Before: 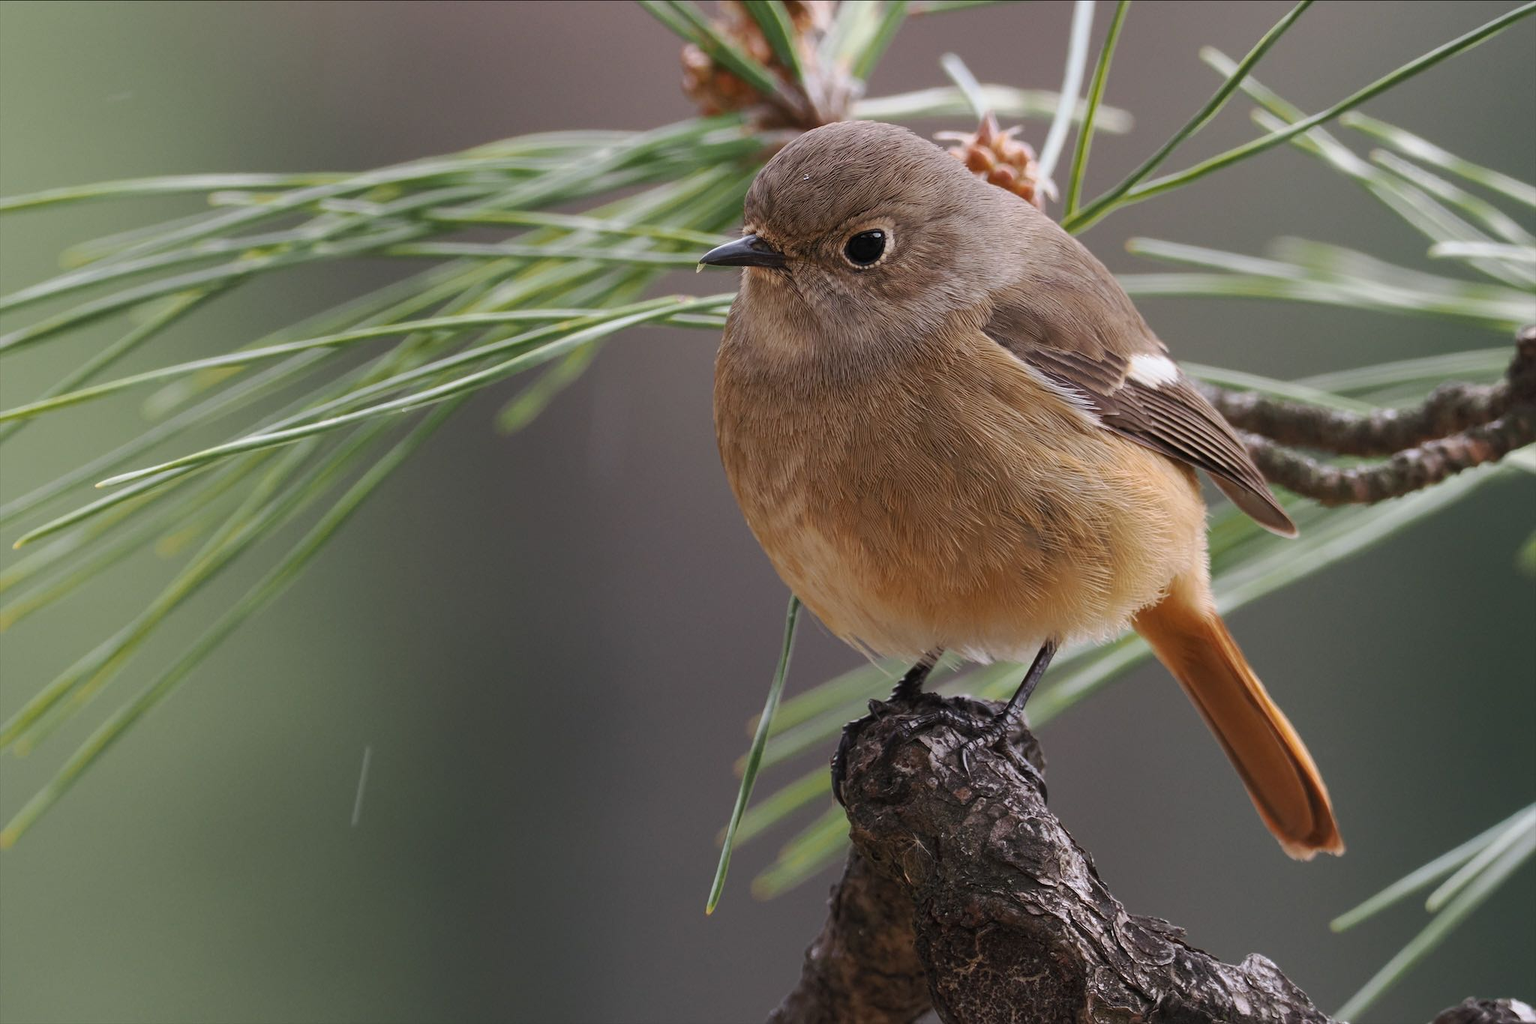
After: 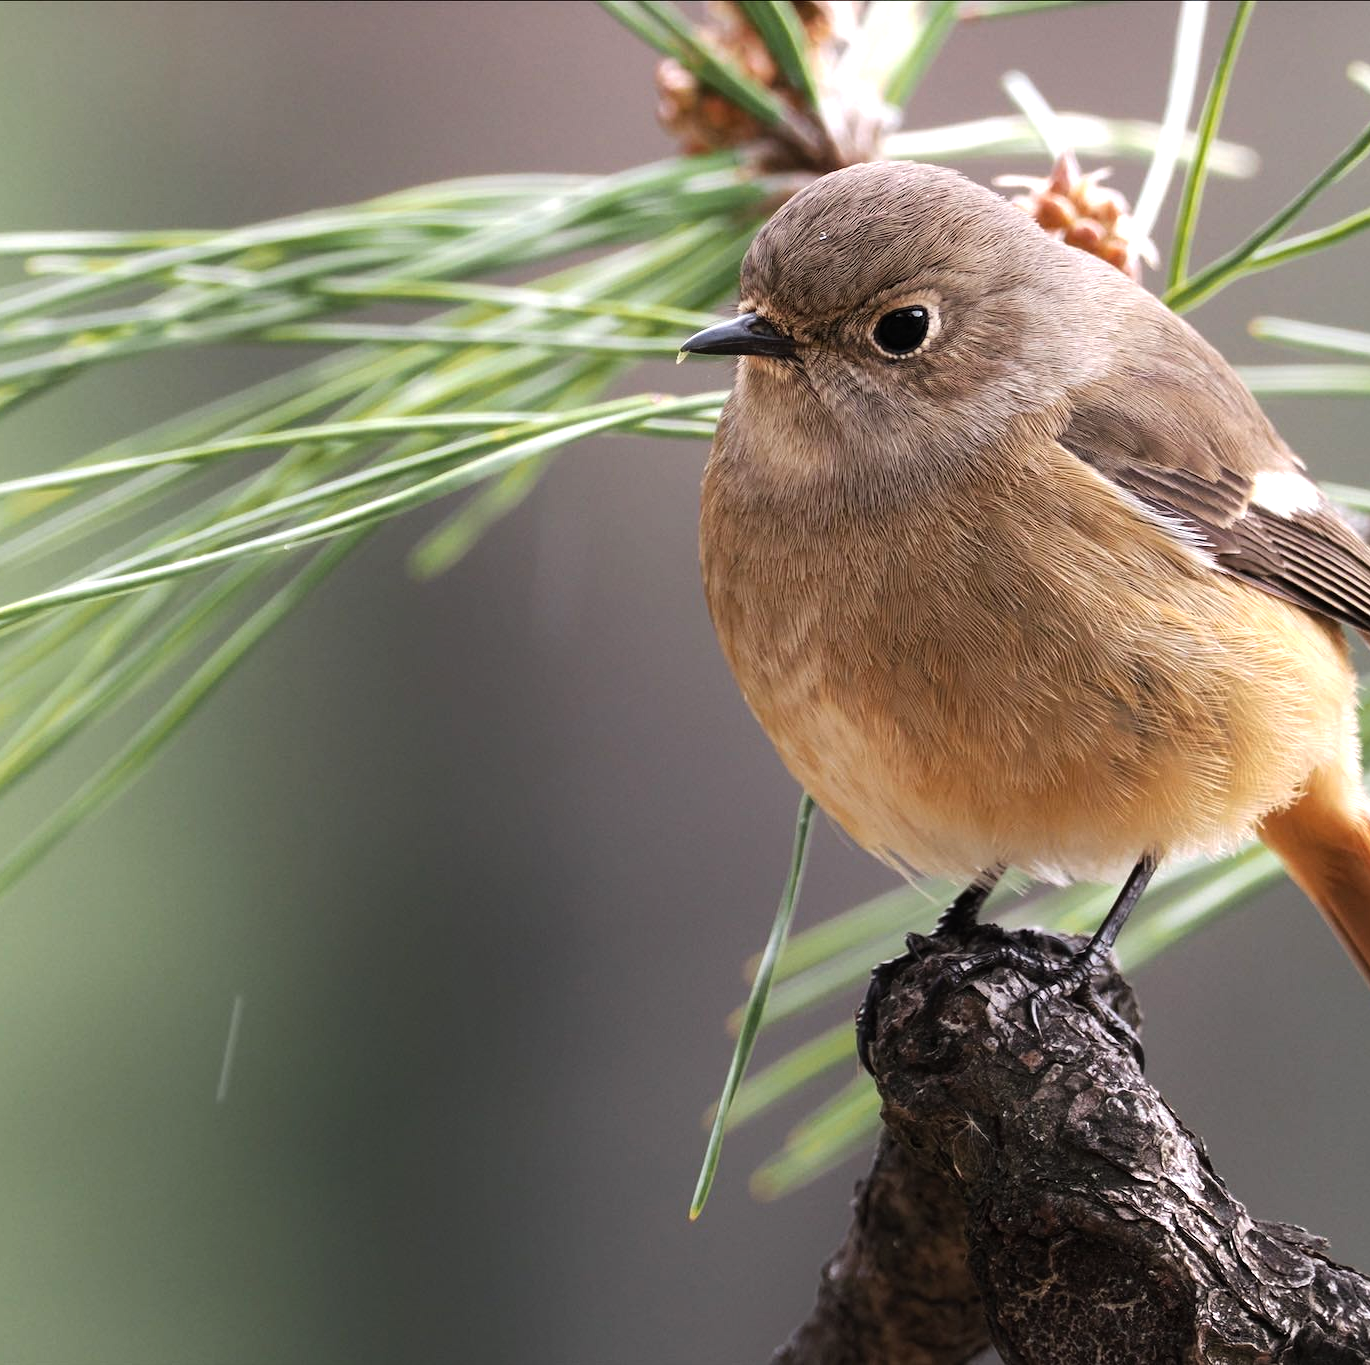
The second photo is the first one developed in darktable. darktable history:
exposure: compensate exposure bias true, compensate highlight preservation false
tone equalizer: -8 EV -1.06 EV, -7 EV -1.01 EV, -6 EV -0.835 EV, -5 EV -0.562 EV, -3 EV 0.585 EV, -2 EV 0.889 EV, -1 EV 0.988 EV, +0 EV 1.07 EV, mask exposure compensation -0.505 EV
crop and rotate: left 12.337%, right 20.724%
